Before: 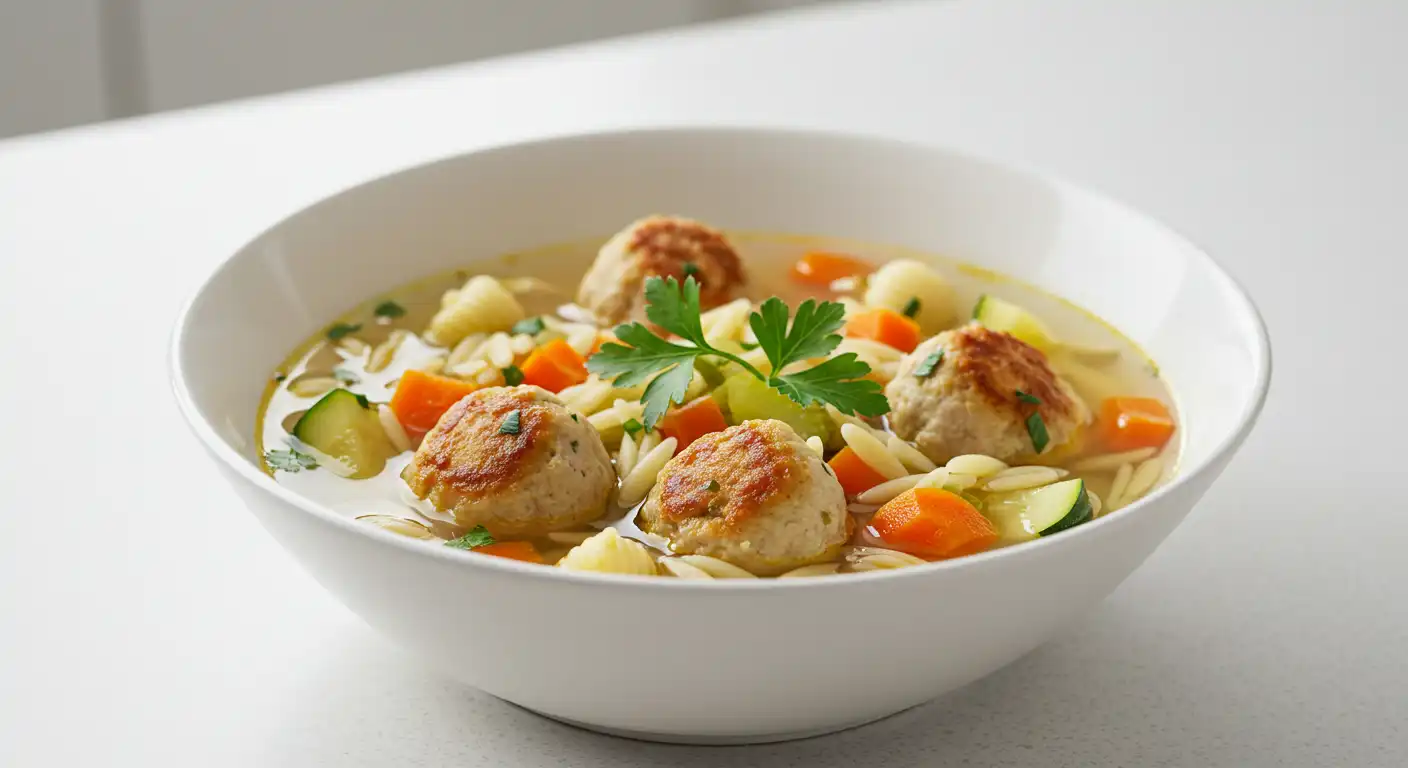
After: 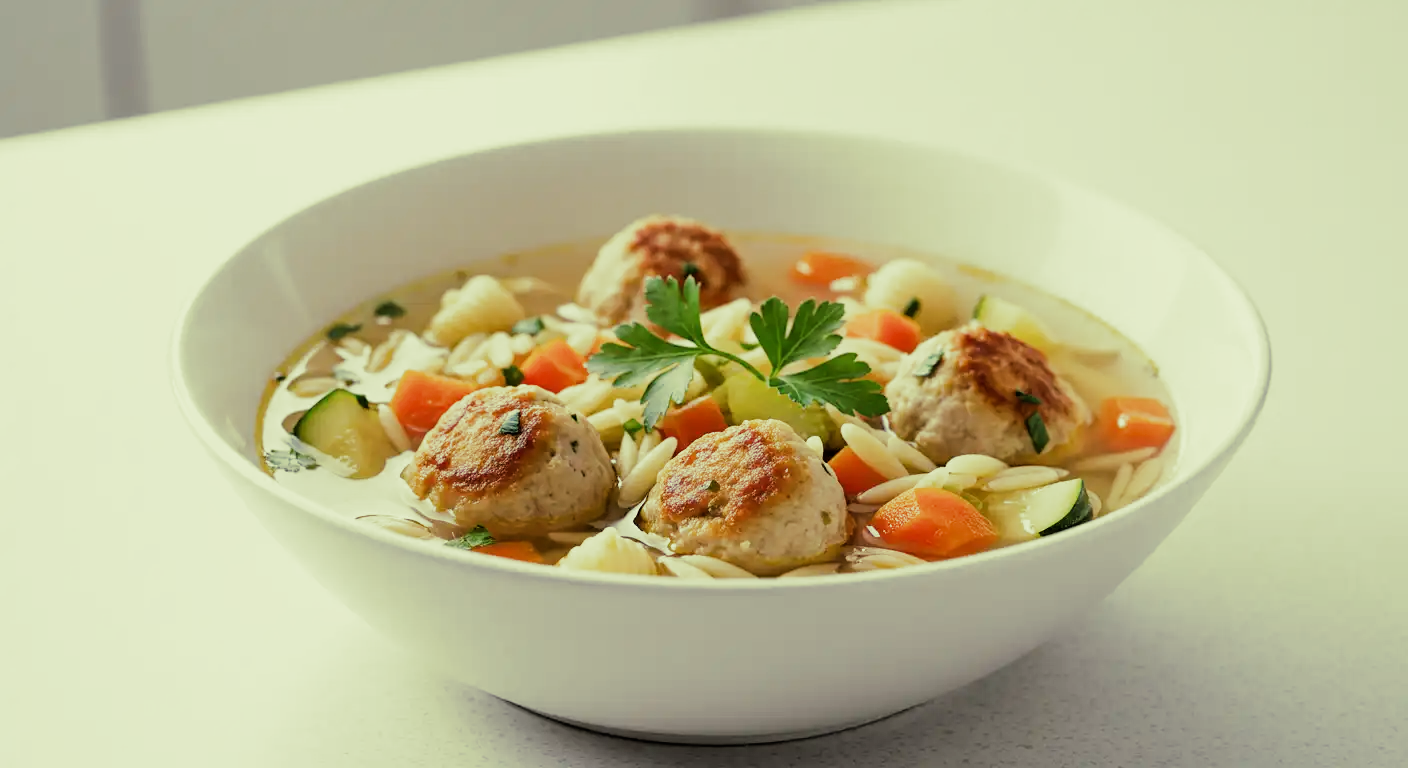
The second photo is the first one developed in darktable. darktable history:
filmic rgb: black relative exposure -5 EV, hardness 2.88, contrast 1.3, highlights saturation mix -30%
split-toning: shadows › hue 290.82°, shadows › saturation 0.34, highlights › saturation 0.38, balance 0, compress 50%
